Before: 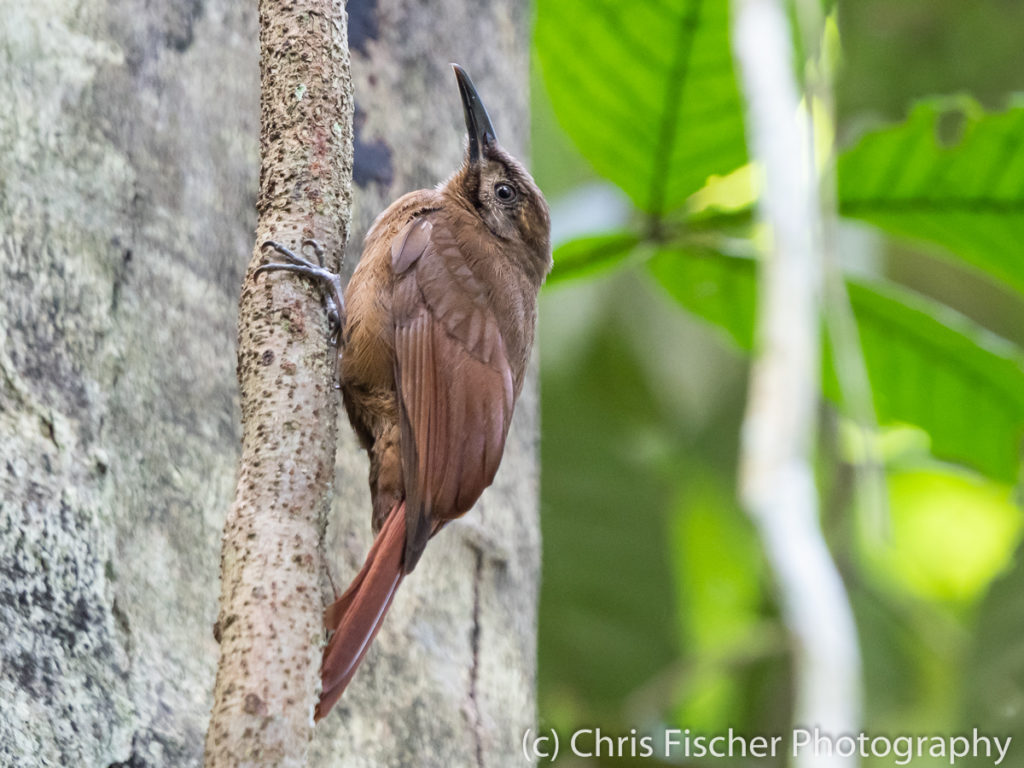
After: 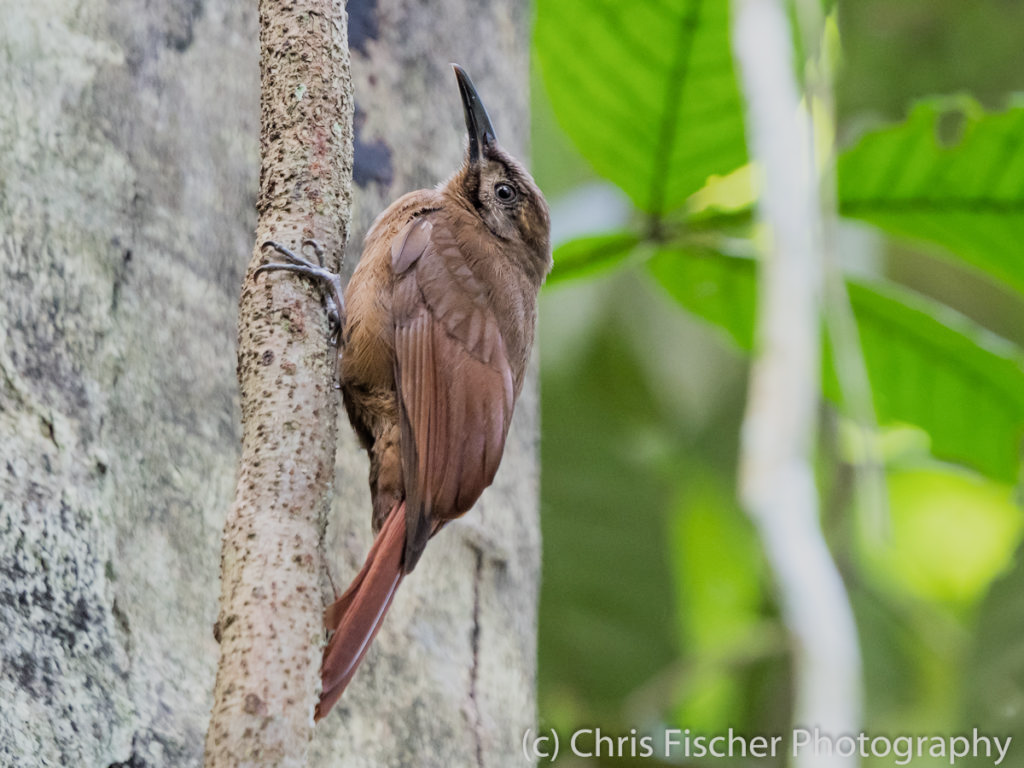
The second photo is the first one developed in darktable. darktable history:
filmic rgb: black relative exposure -7.97 EV, white relative exposure 3.83 EV, hardness 4.32
